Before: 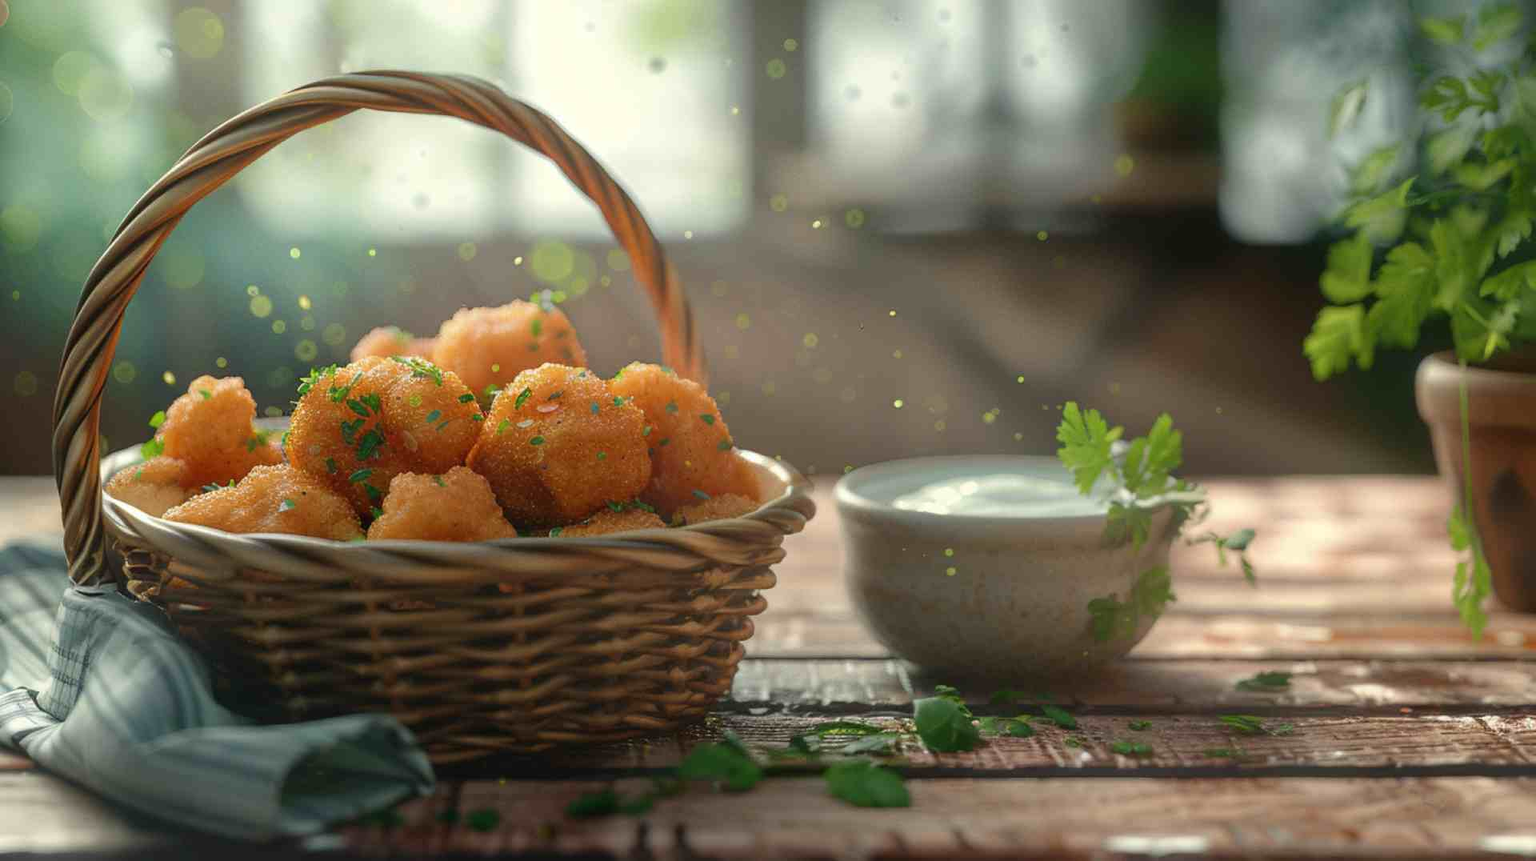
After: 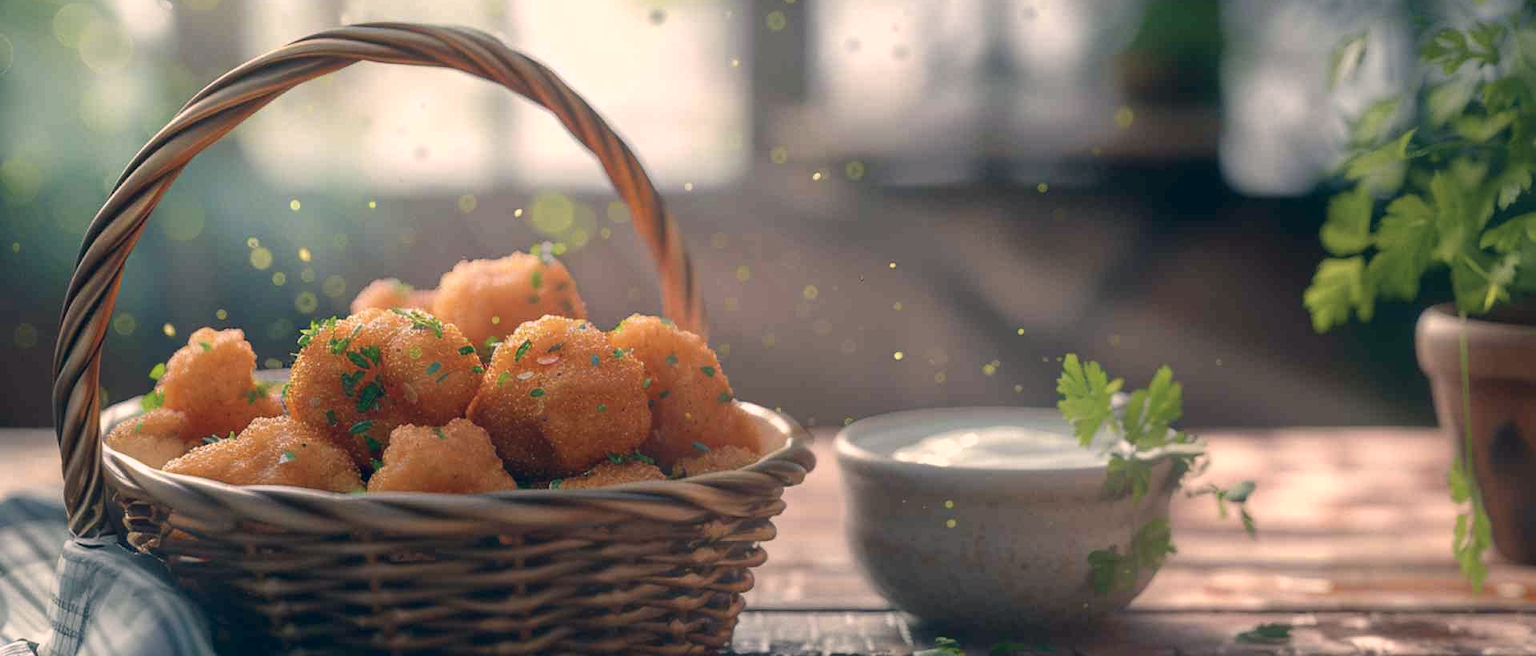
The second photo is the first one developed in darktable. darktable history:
crop: top 5.607%, bottom 18.15%
color correction: highlights a* 14.1, highlights b* 5.66, shadows a* -5.78, shadows b* -15.9, saturation 0.872
